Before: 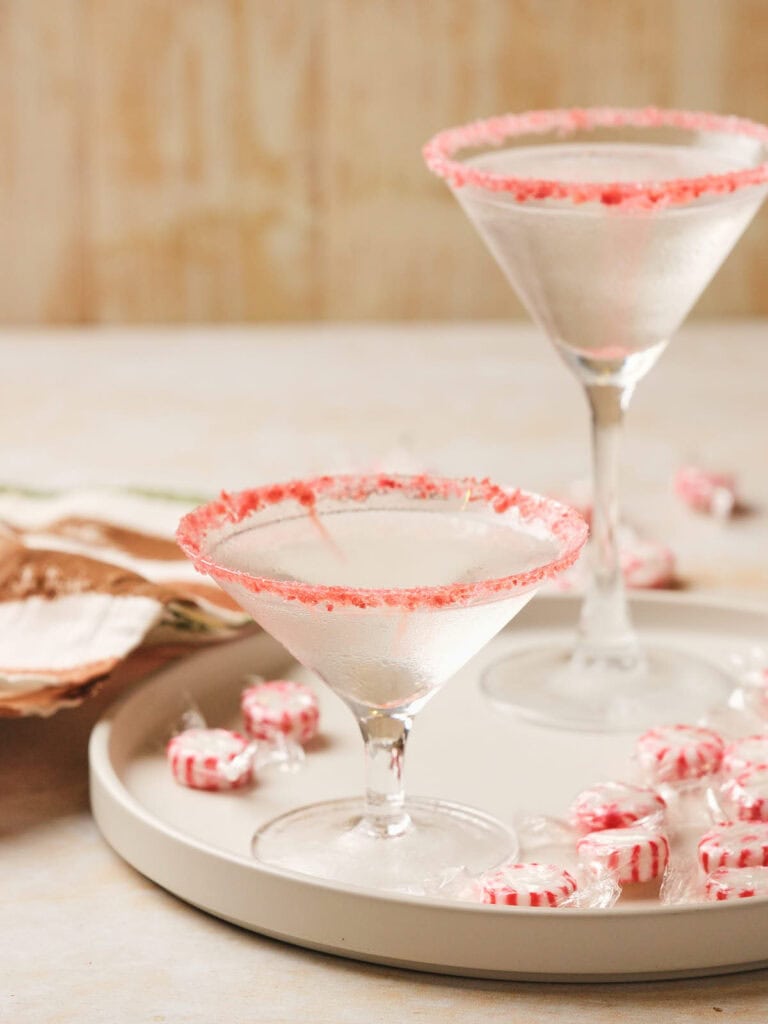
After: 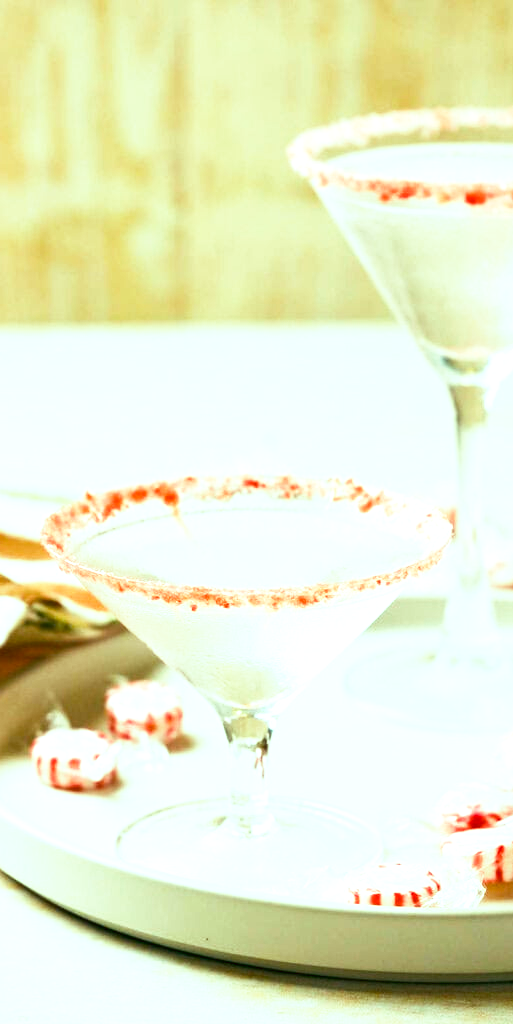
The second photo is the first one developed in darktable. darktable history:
crop and rotate: left 17.732%, right 15.423%
base curve: curves: ch0 [(0, 0) (0.688, 0.865) (1, 1)], preserve colors none
tone equalizer: on, module defaults
color balance rgb: shadows lift › luminance -7.7%, shadows lift › chroma 2.13%, shadows lift › hue 165.27°, power › luminance -7.77%, power › chroma 1.1%, power › hue 215.88°, highlights gain › luminance 15.15%, highlights gain › chroma 7%, highlights gain › hue 125.57°, global offset › luminance -0.33%, global offset › chroma 0.11%, global offset › hue 165.27°, perceptual saturation grading › global saturation 24.42%, perceptual saturation grading › highlights -24.42%, perceptual saturation grading › mid-tones 24.42%, perceptual saturation grading › shadows 40%, perceptual brilliance grading › global brilliance -5%, perceptual brilliance grading › highlights 24.42%, perceptual brilliance grading › mid-tones 7%, perceptual brilliance grading › shadows -5%
color correction: highlights a* -4.98, highlights b* -3.76, shadows a* 3.83, shadows b* 4.08
